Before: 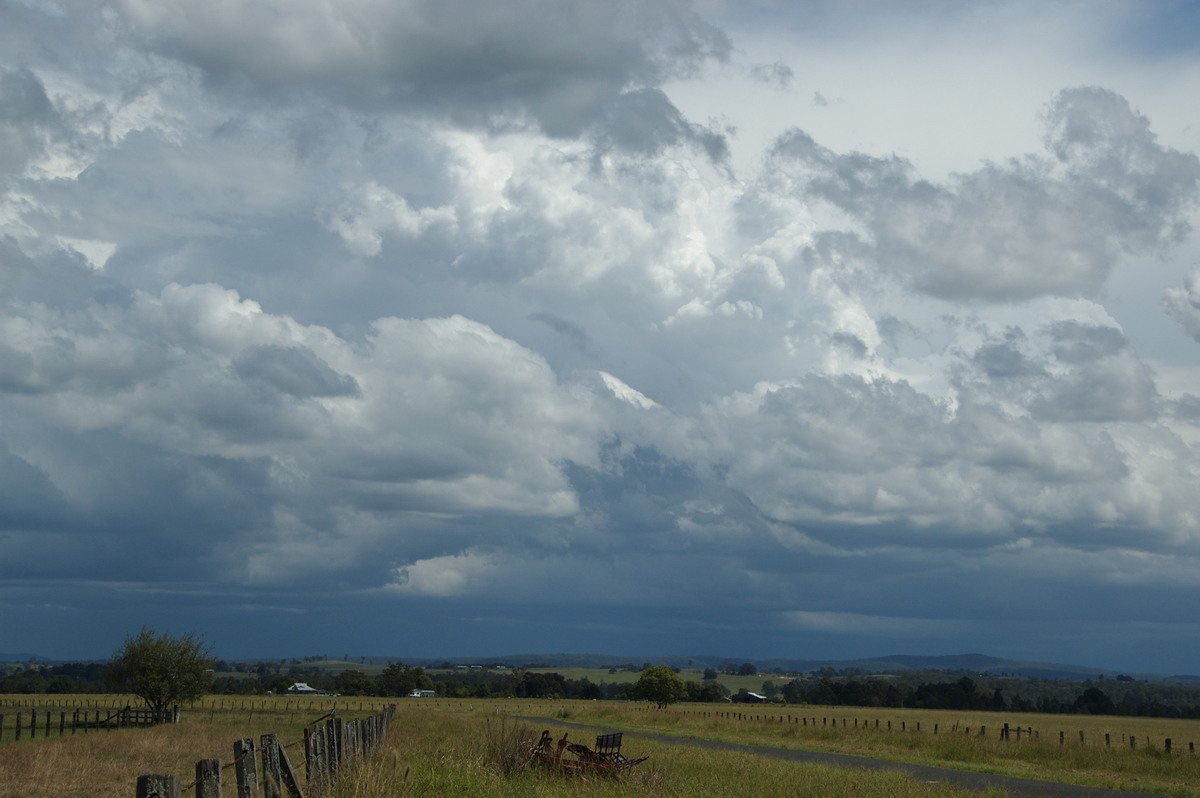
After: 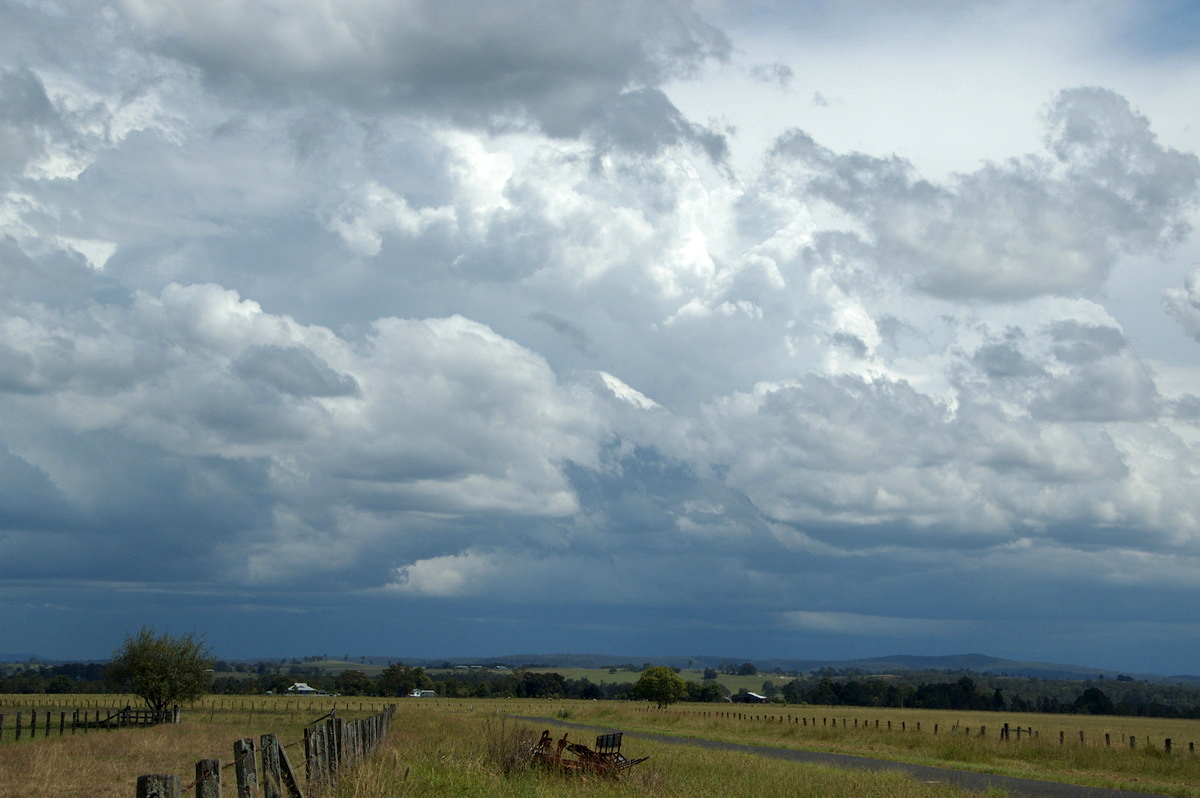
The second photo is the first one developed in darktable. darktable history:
exposure: black level correction 0.003, exposure 0.383 EV, compensate exposure bias true, compensate highlight preservation false
